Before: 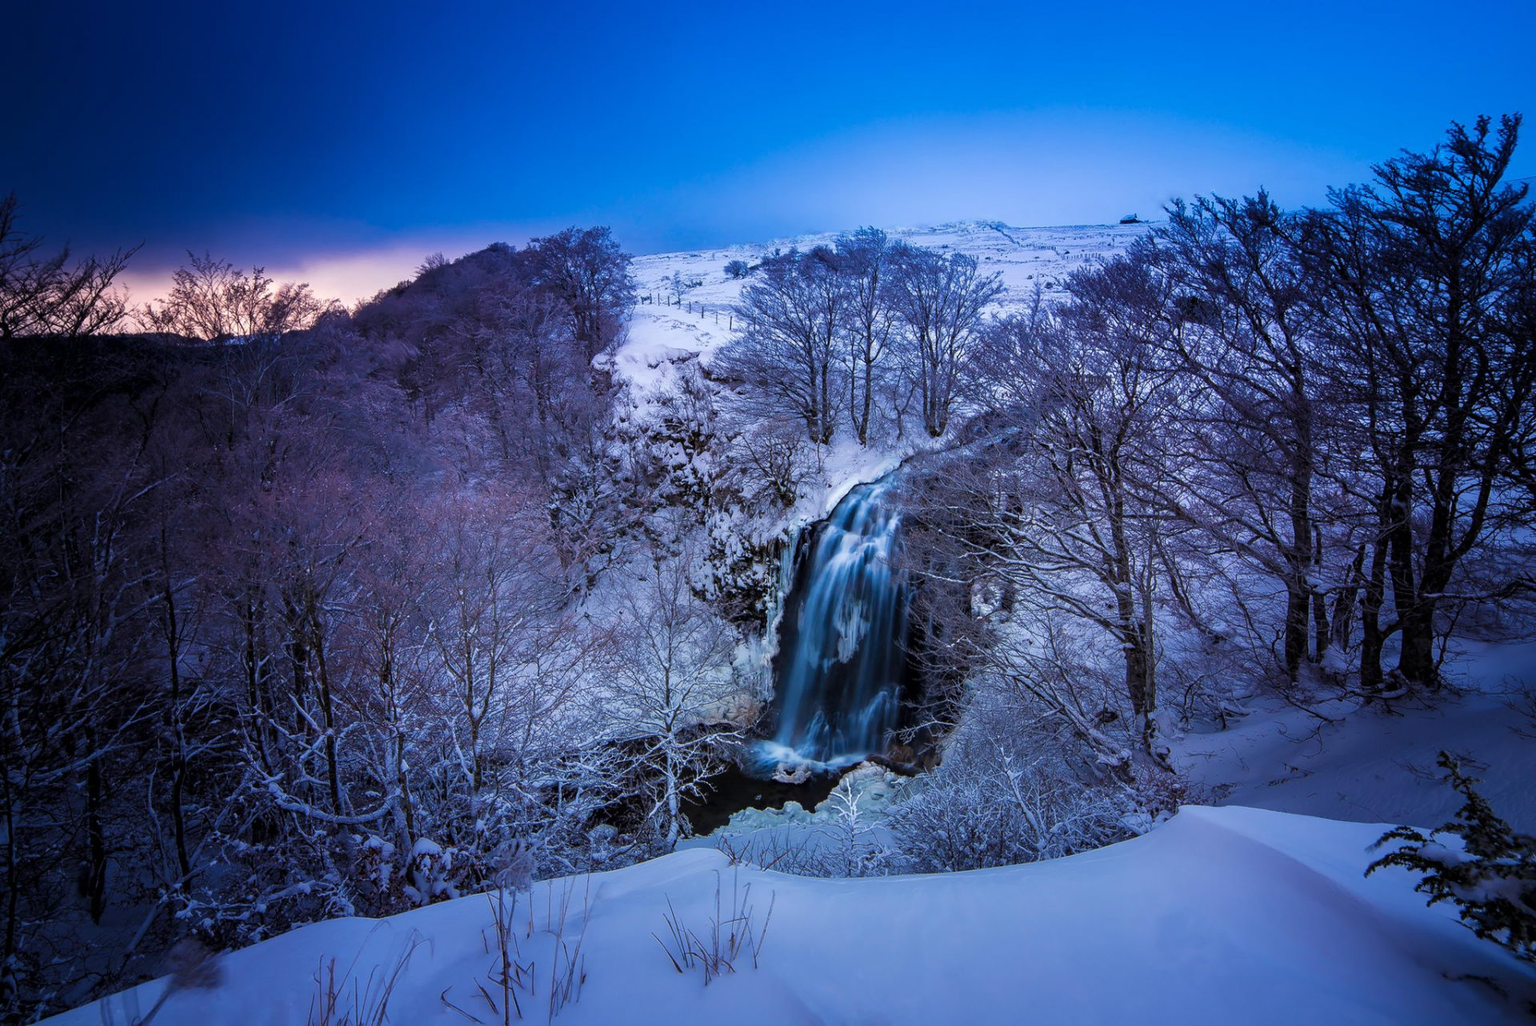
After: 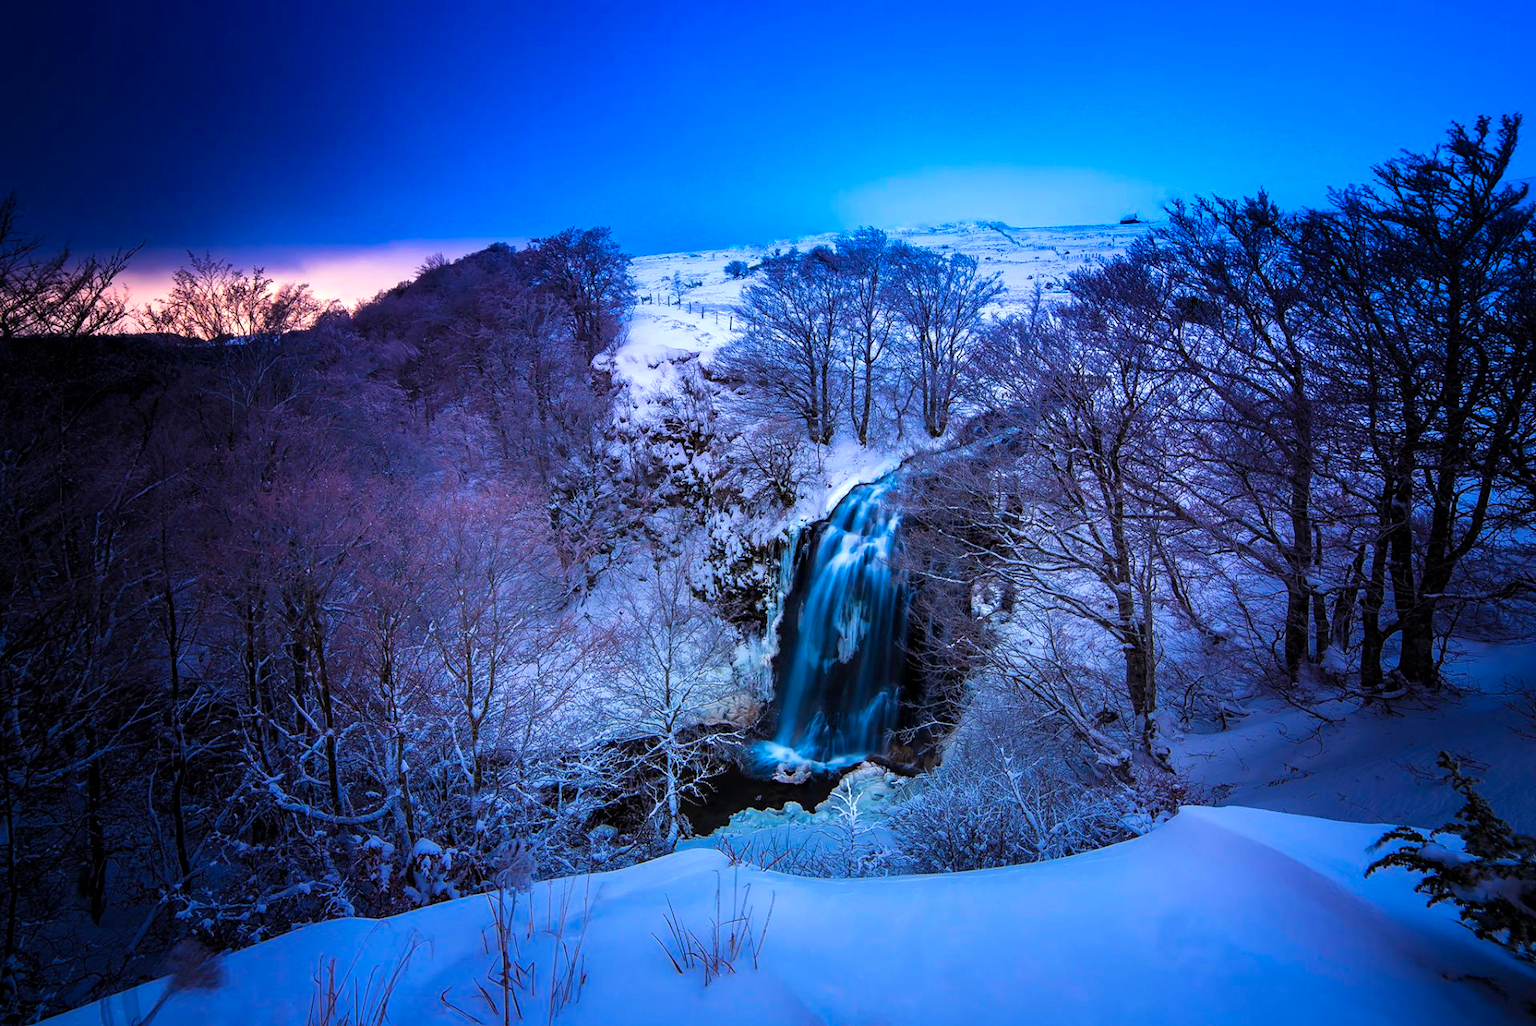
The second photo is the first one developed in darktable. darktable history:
tone equalizer: -8 EV -0.404 EV, -7 EV -0.38 EV, -6 EV -0.33 EV, -5 EV -0.252 EV, -3 EV 0.222 EV, -2 EV 0.35 EV, -1 EV 0.374 EV, +0 EV 0.399 EV, smoothing diameter 2.12%, edges refinement/feathering 17.92, mask exposure compensation -1.57 EV, filter diffusion 5
color calibration: x 0.343, y 0.356, temperature 5121.05 K, saturation algorithm version 1 (2020)
color balance rgb: perceptual saturation grading › global saturation 76.134%, perceptual saturation grading › shadows -29.765%
